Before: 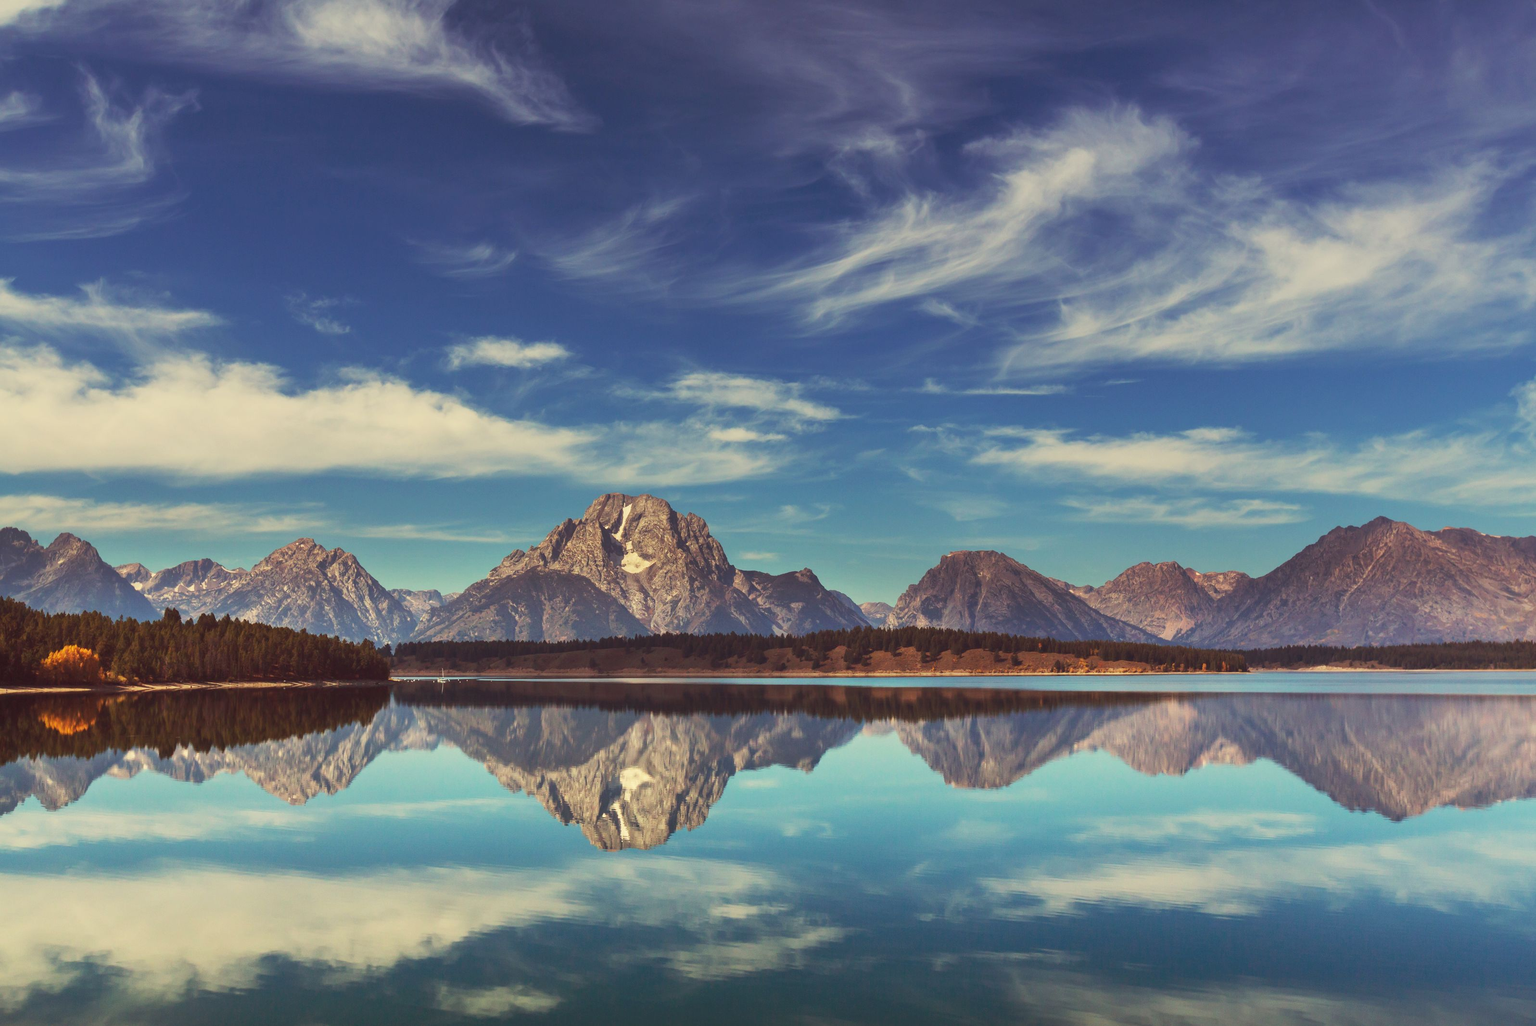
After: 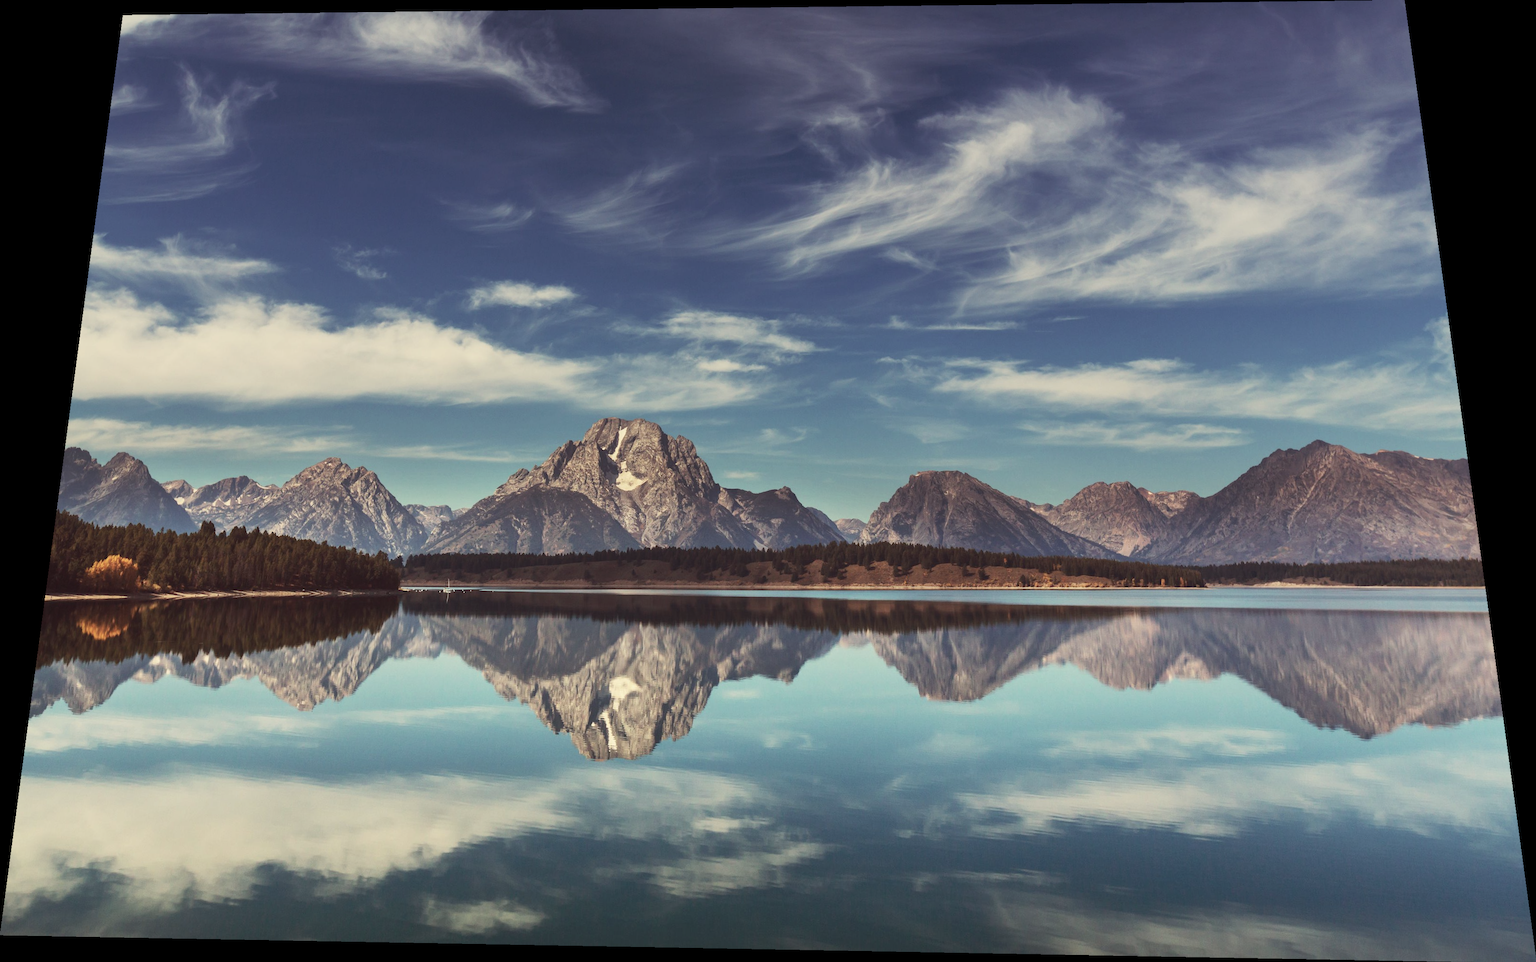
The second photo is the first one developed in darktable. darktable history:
contrast brightness saturation: contrast 0.1, saturation -0.3
rotate and perspective: rotation 0.128°, lens shift (vertical) -0.181, lens shift (horizontal) -0.044, shear 0.001, automatic cropping off
